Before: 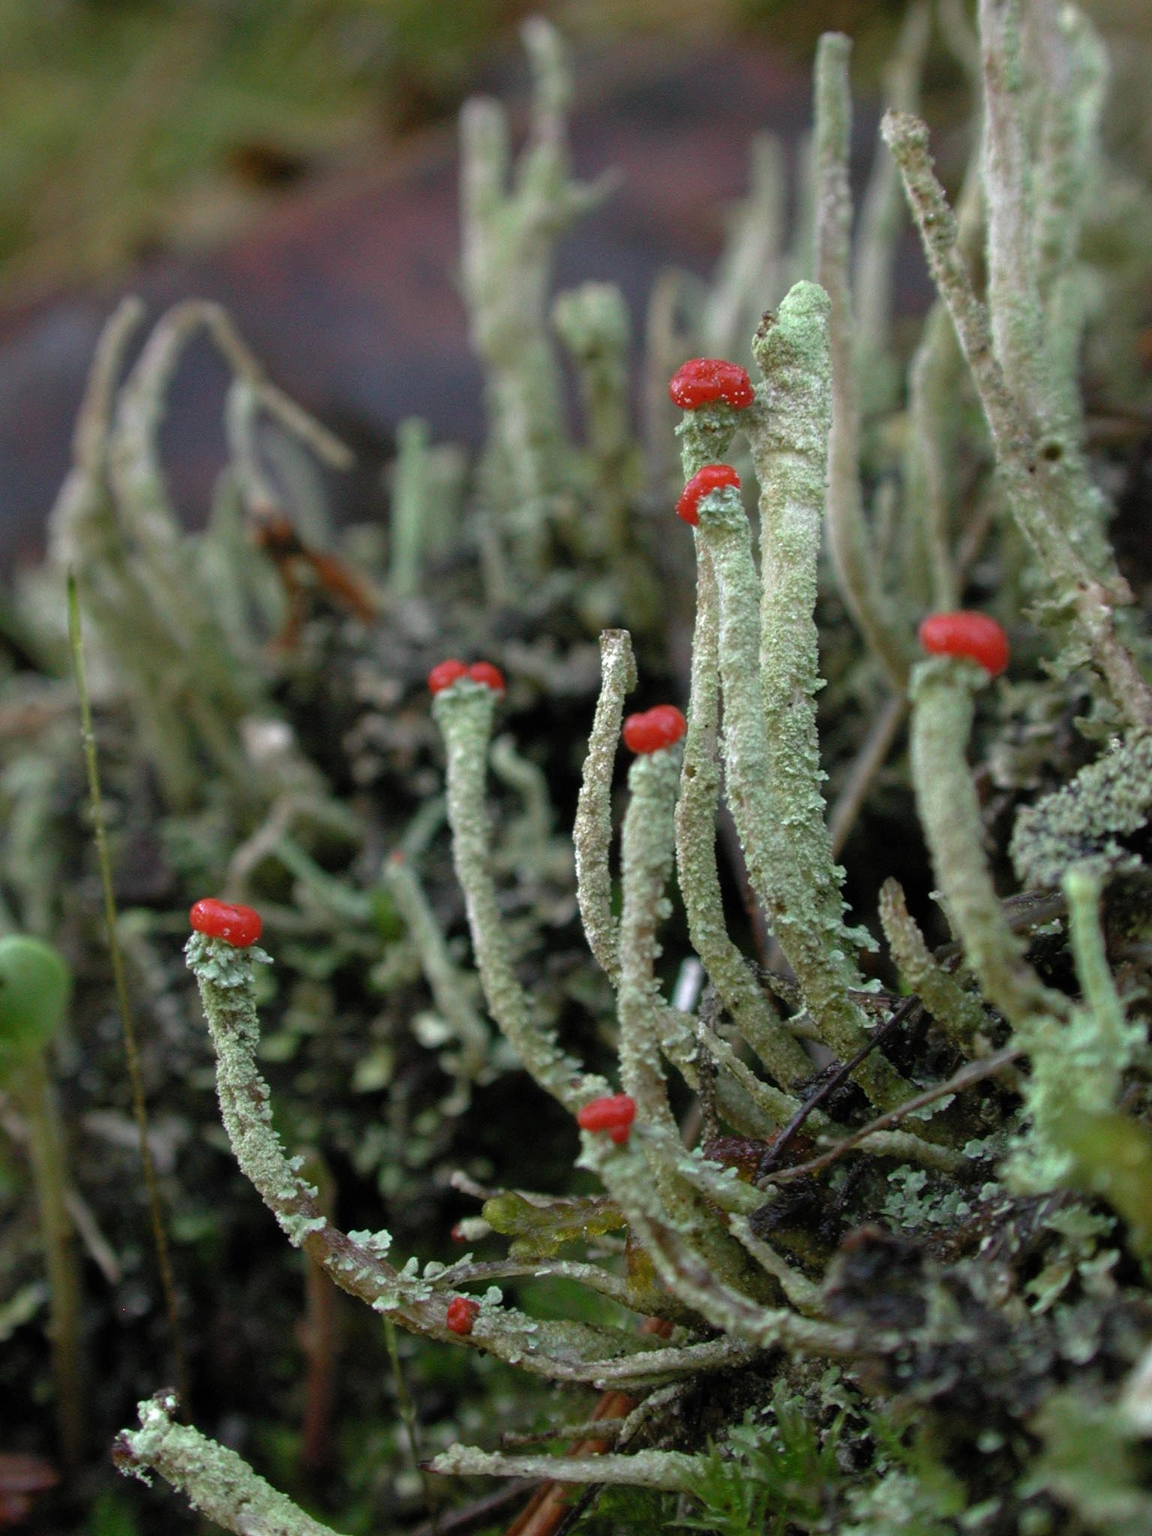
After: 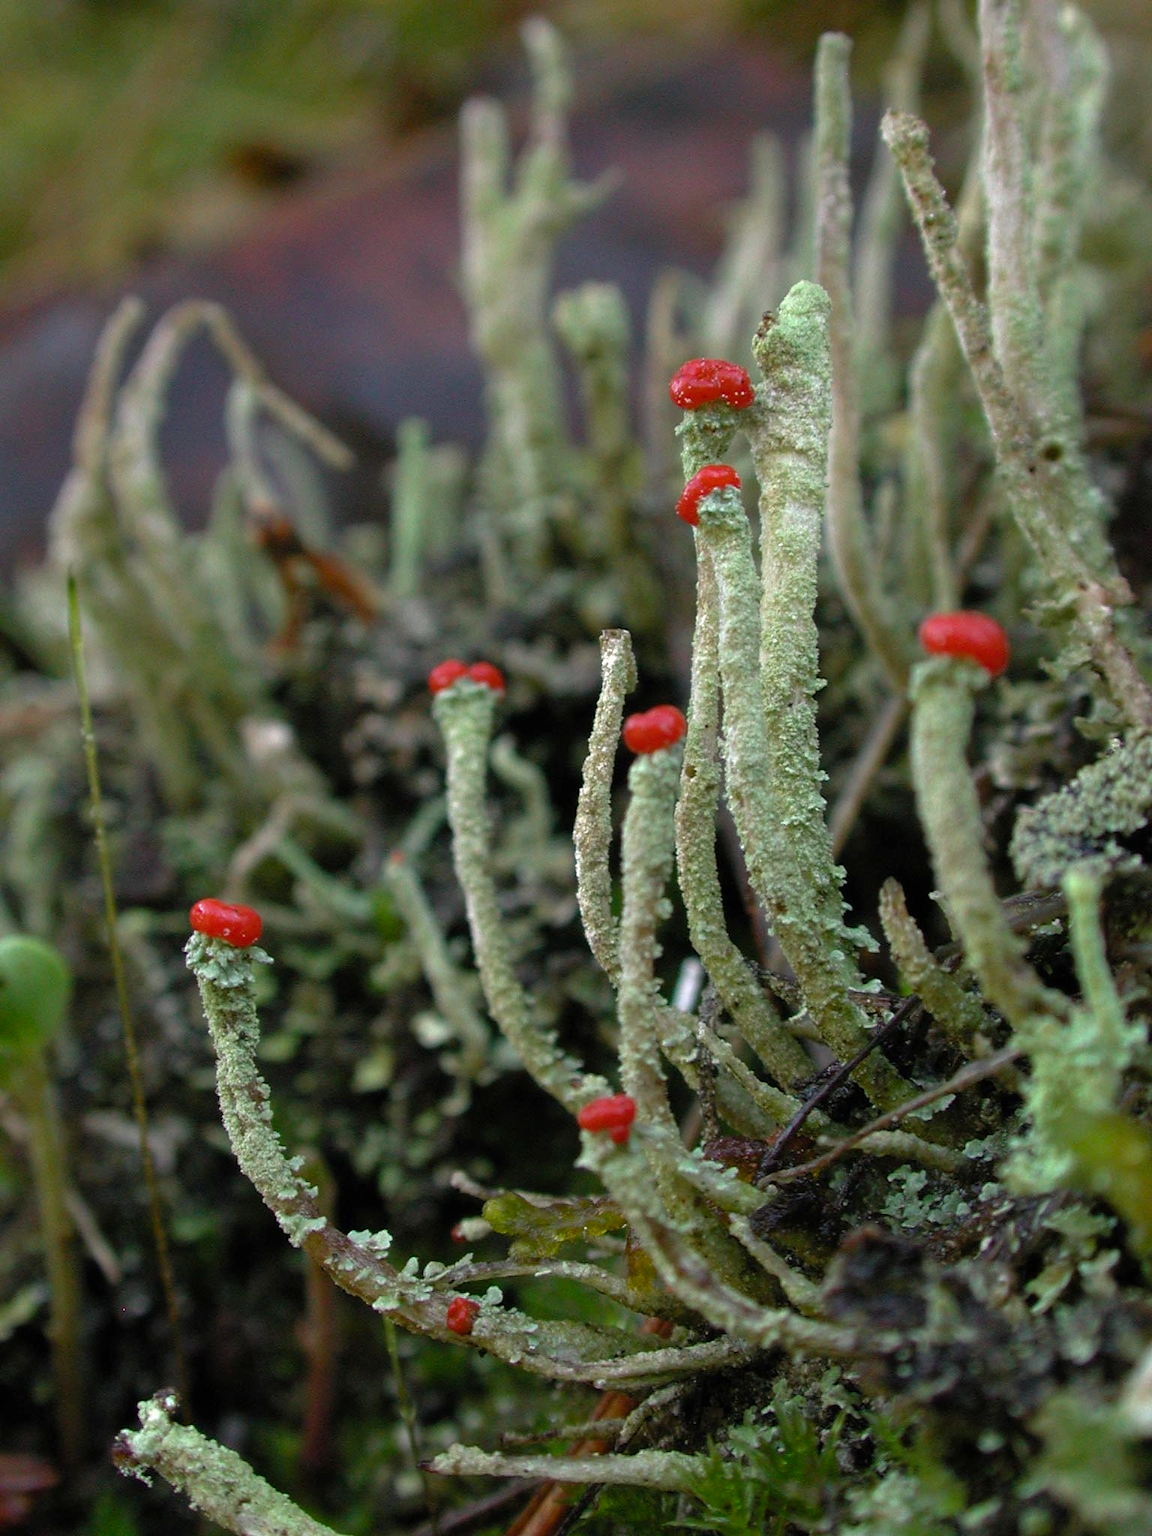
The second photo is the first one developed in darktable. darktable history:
color balance rgb: highlights gain › chroma 0.696%, highlights gain › hue 56.84°, perceptual saturation grading › global saturation 9.683%, global vibrance 20%
sharpen: radius 1.555, amount 0.363, threshold 1.709
